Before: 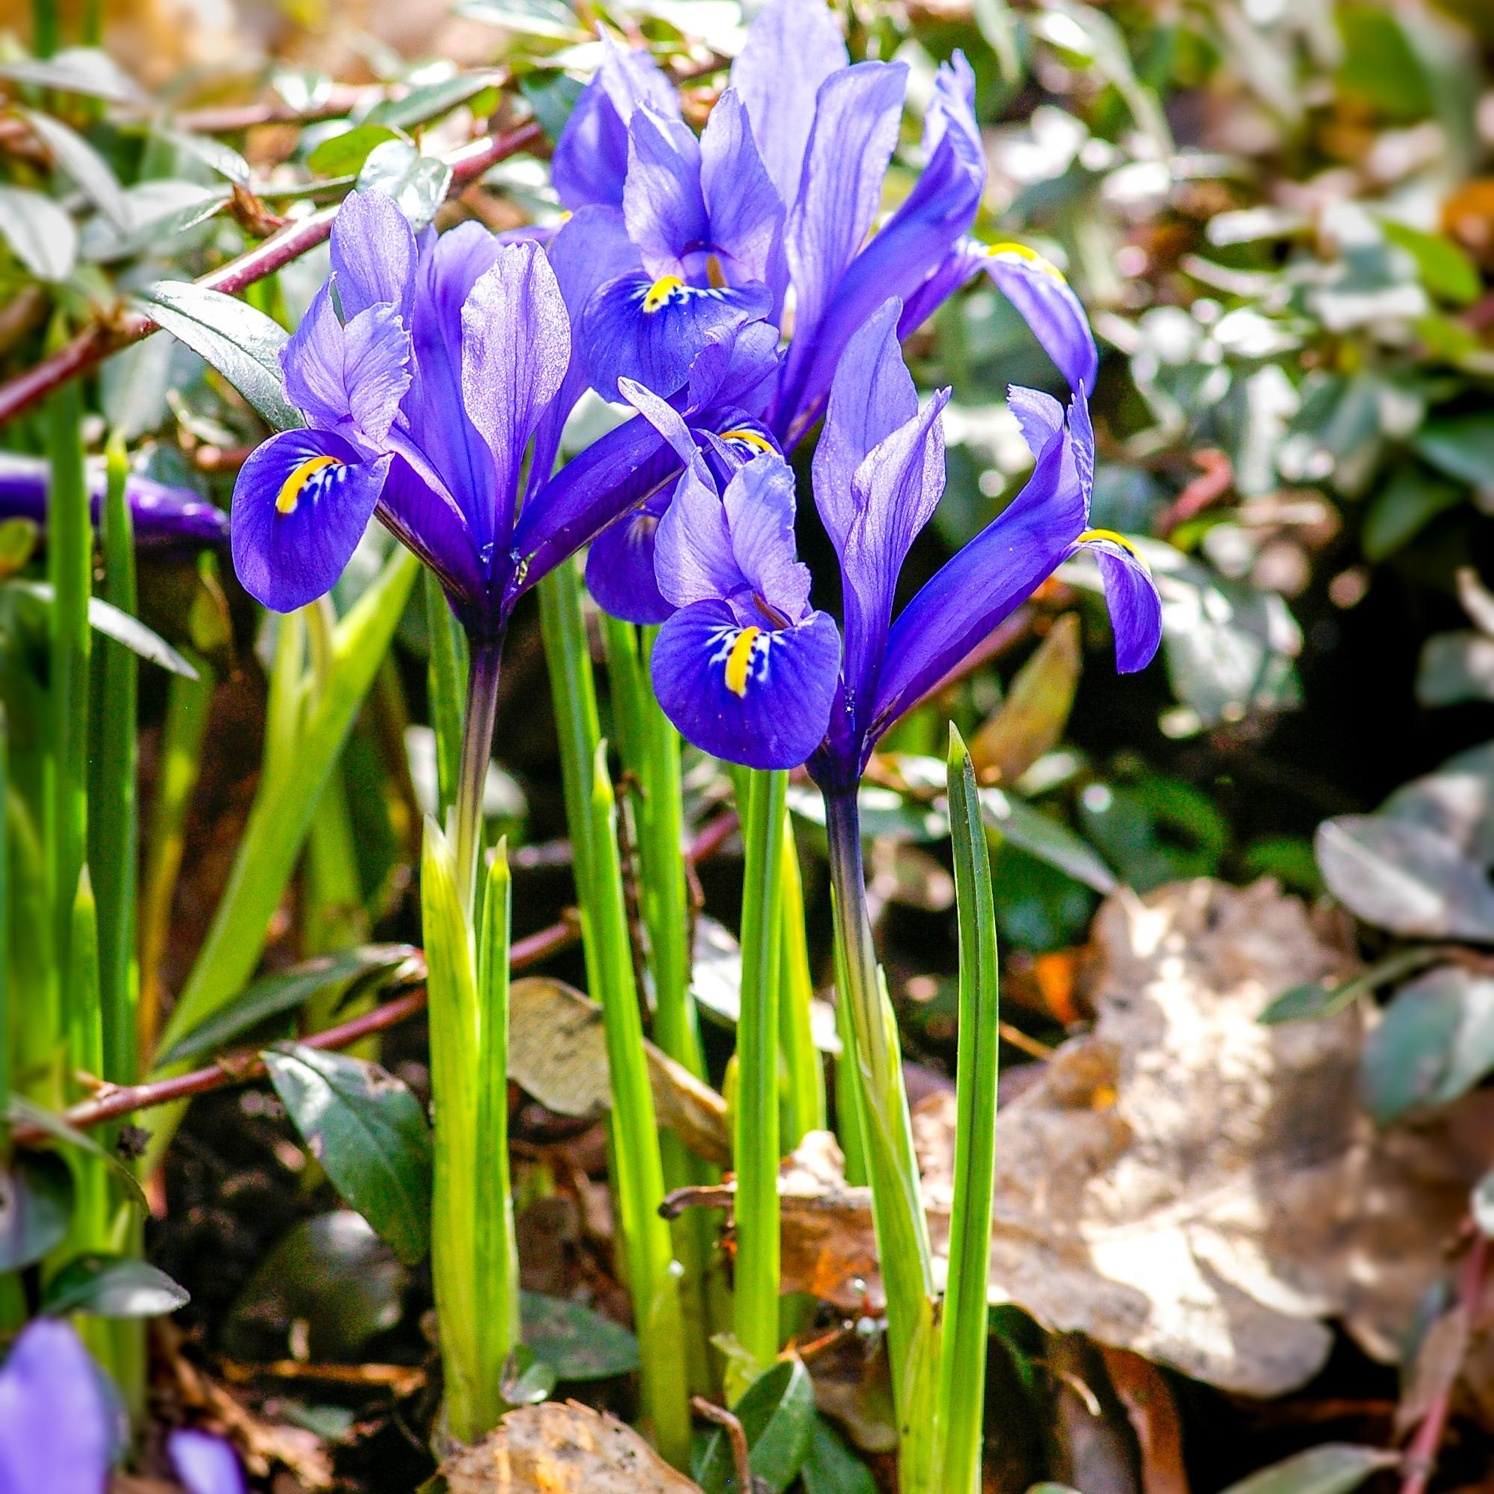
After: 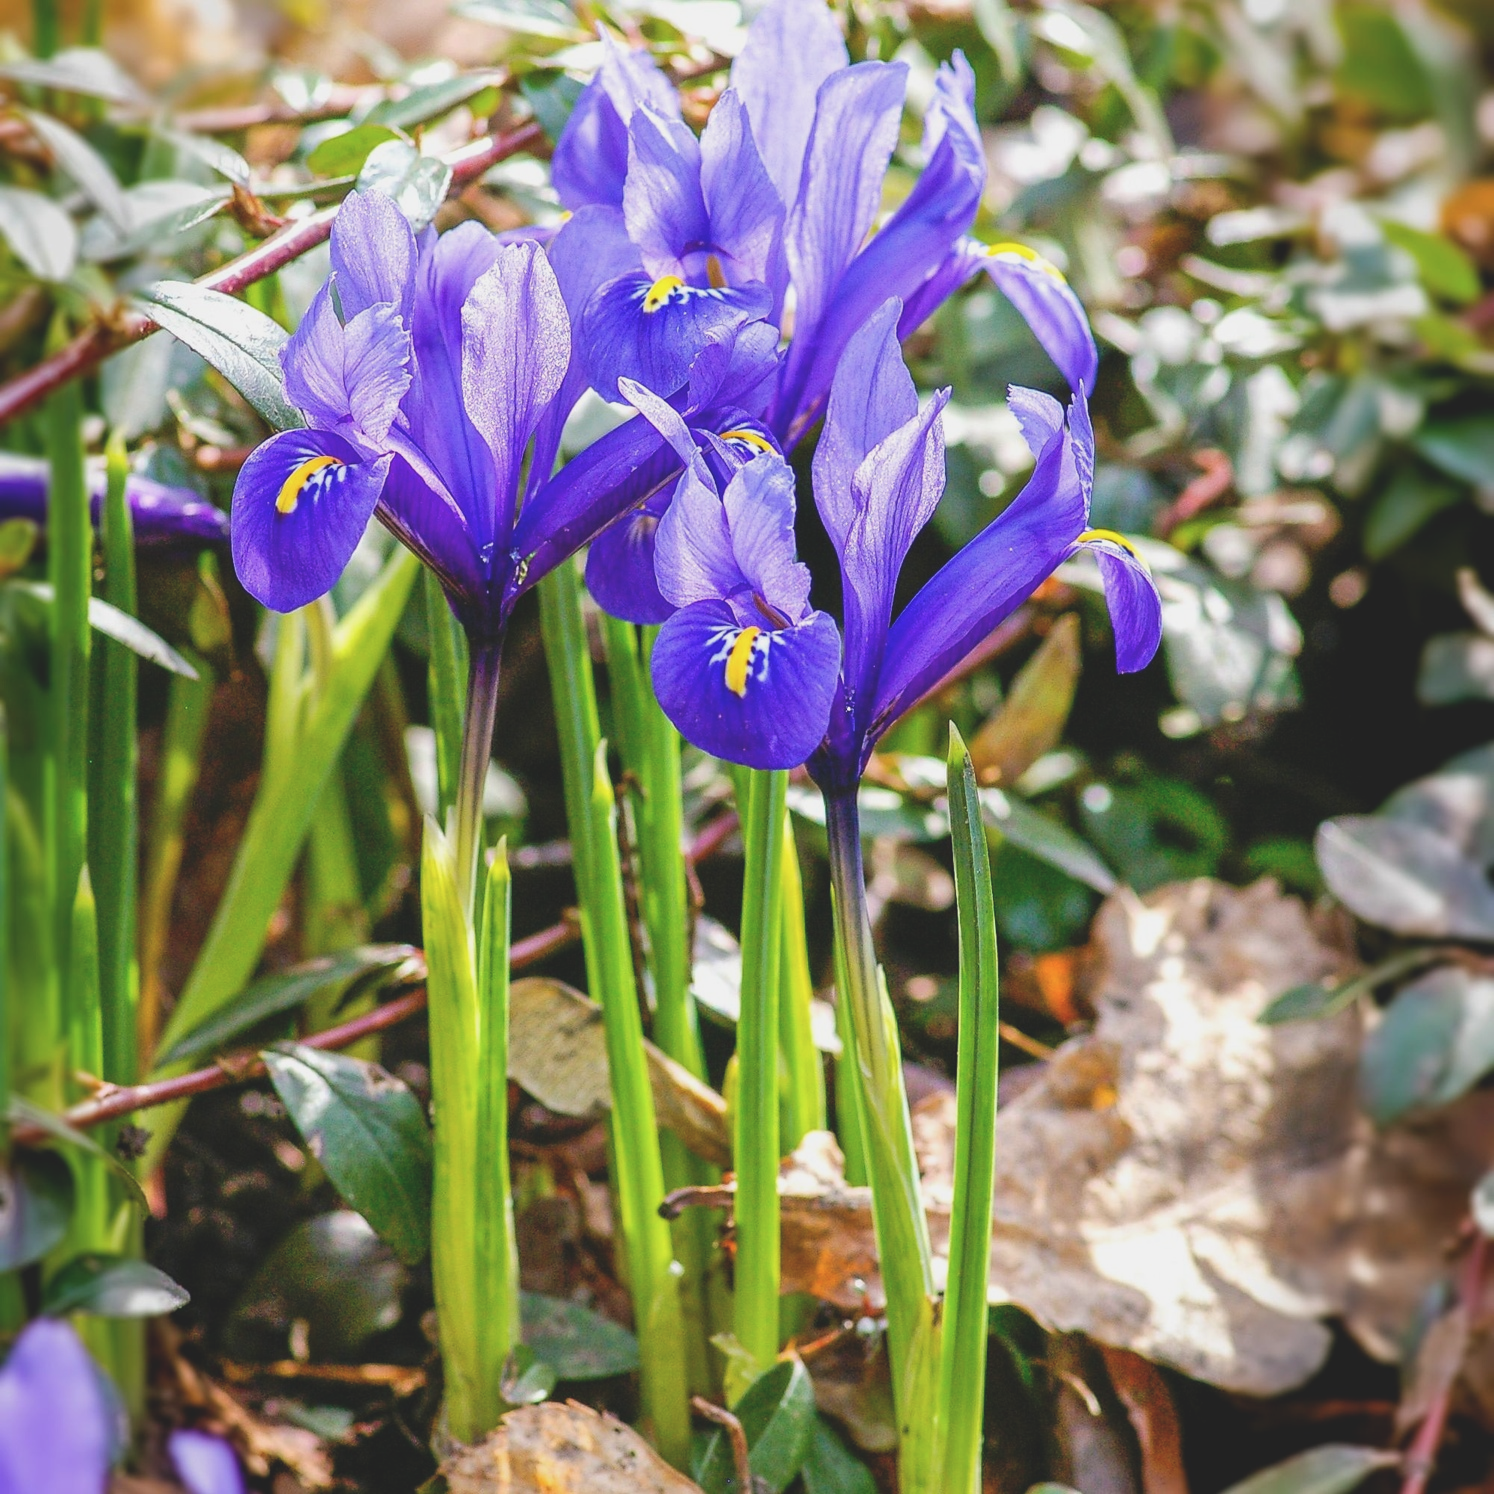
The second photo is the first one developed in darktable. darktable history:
color balance: lift [1.01, 1, 1, 1], gamma [1.097, 1, 1, 1], gain [0.85, 1, 1, 1]
